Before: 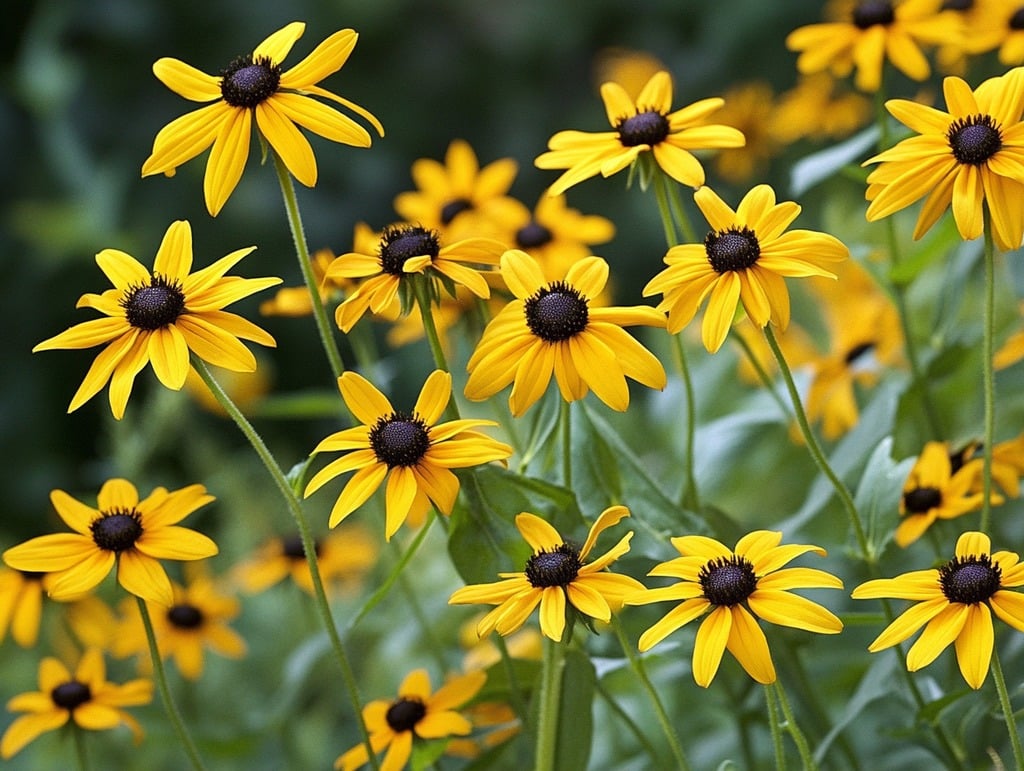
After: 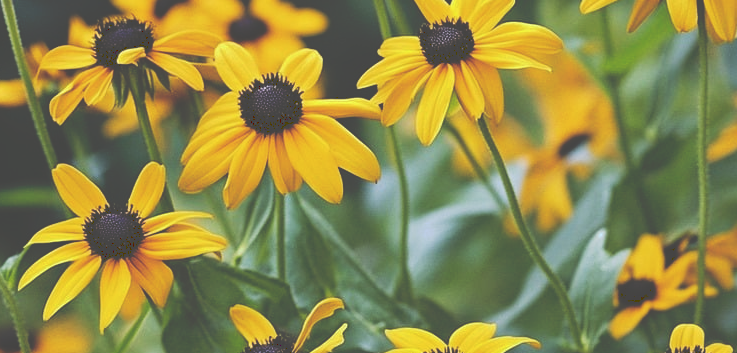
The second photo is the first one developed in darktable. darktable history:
tone curve: curves: ch0 [(0, 0) (0.003, 0.284) (0.011, 0.284) (0.025, 0.288) (0.044, 0.29) (0.069, 0.292) (0.1, 0.296) (0.136, 0.298) (0.177, 0.305) (0.224, 0.312) (0.277, 0.327) (0.335, 0.362) (0.399, 0.407) (0.468, 0.464) (0.543, 0.537) (0.623, 0.62) (0.709, 0.71) (0.801, 0.79) (0.898, 0.862) (1, 1)], preserve colors none
crop and rotate: left 27.938%, top 27.046%, bottom 27.046%
